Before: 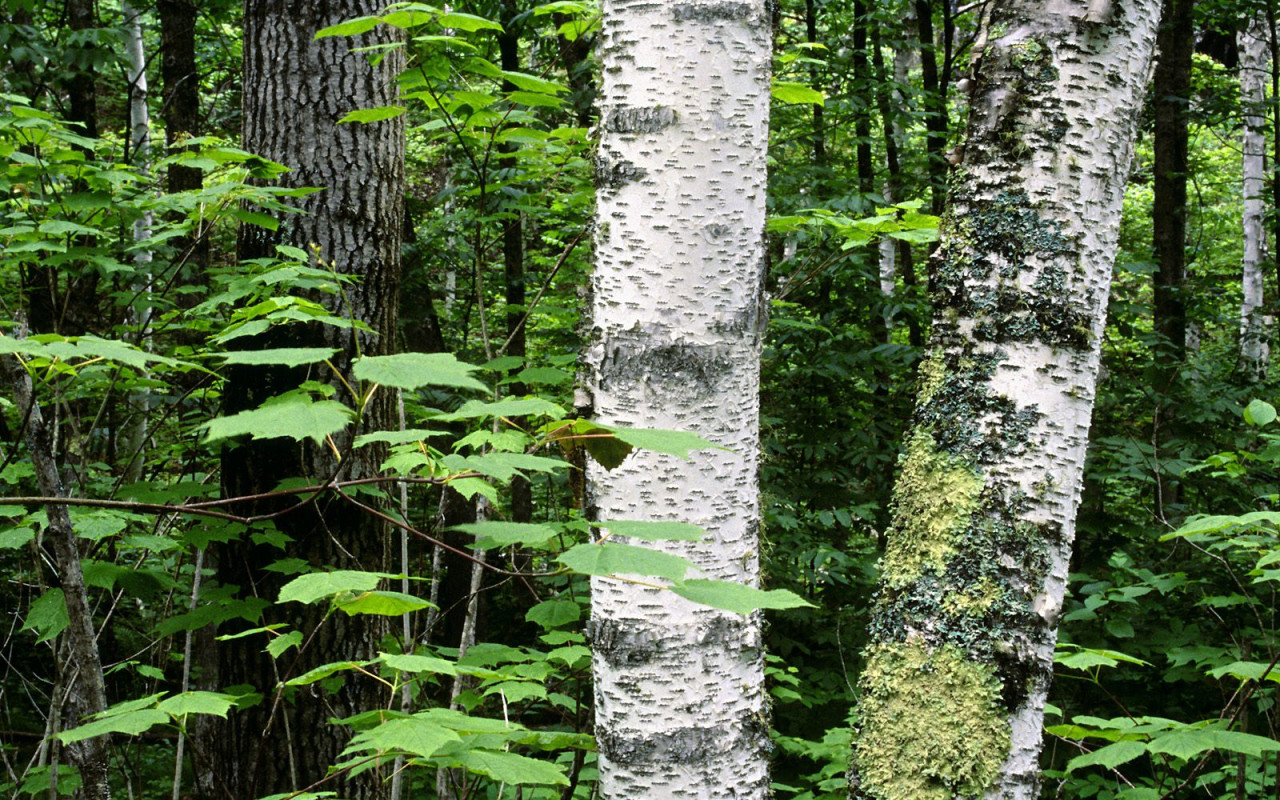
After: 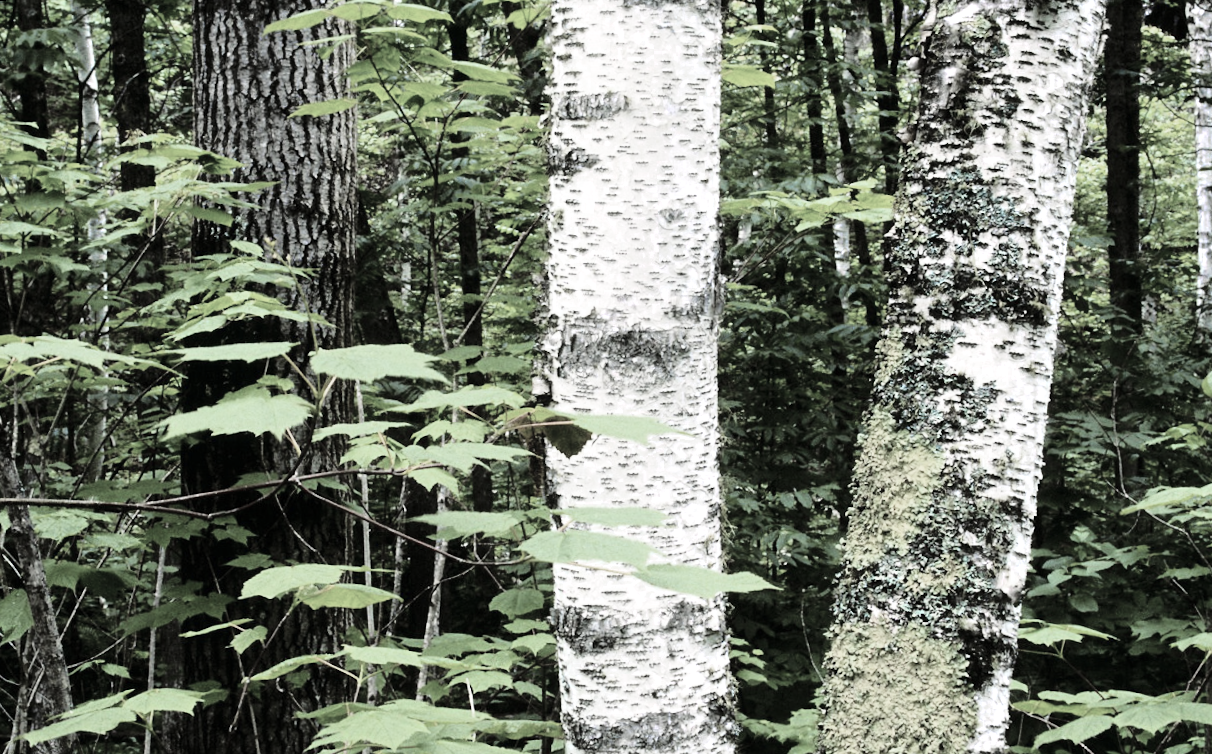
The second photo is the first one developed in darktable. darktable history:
crop and rotate: left 2.536%, right 1.107%, bottom 2.246%
rotate and perspective: rotation -1.42°, crop left 0.016, crop right 0.984, crop top 0.035, crop bottom 0.965
base curve: curves: ch0 [(0, 0) (0.028, 0.03) (0.121, 0.232) (0.46, 0.748) (0.859, 0.968) (1, 1)]
color zones: curves: ch0 [(0, 0.613) (0.01, 0.613) (0.245, 0.448) (0.498, 0.529) (0.642, 0.665) (0.879, 0.777) (0.99, 0.613)]; ch1 [(0, 0.272) (0.219, 0.127) (0.724, 0.346)]
